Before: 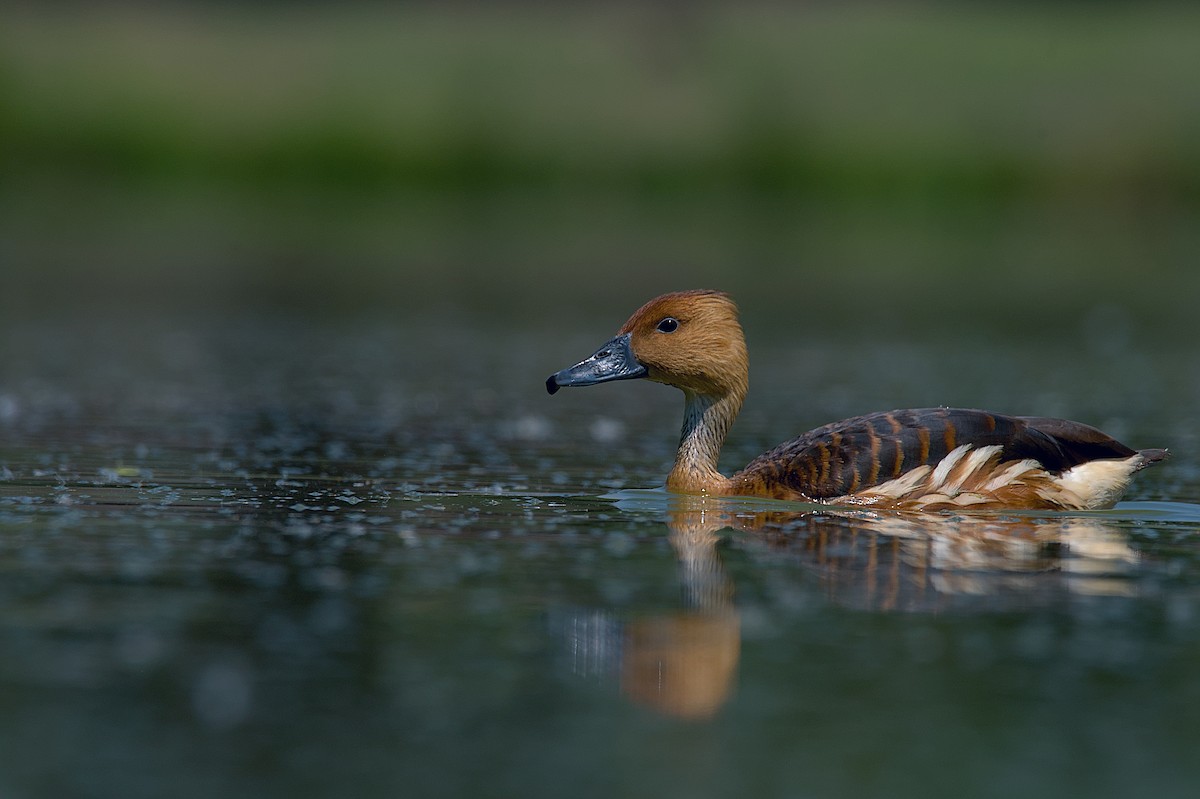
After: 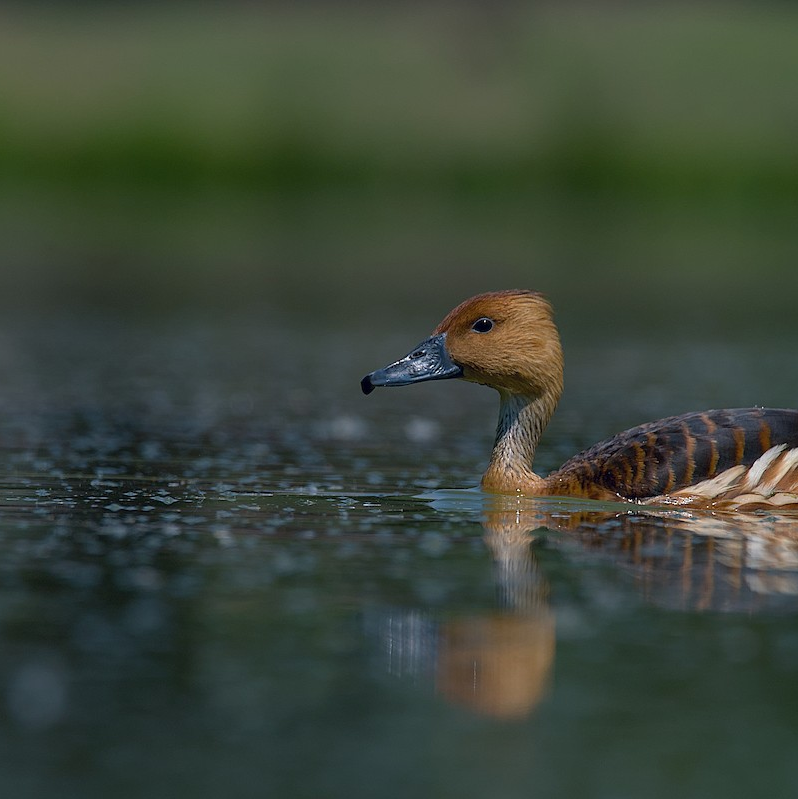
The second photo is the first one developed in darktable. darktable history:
crop and rotate: left 15.488%, right 17.929%
